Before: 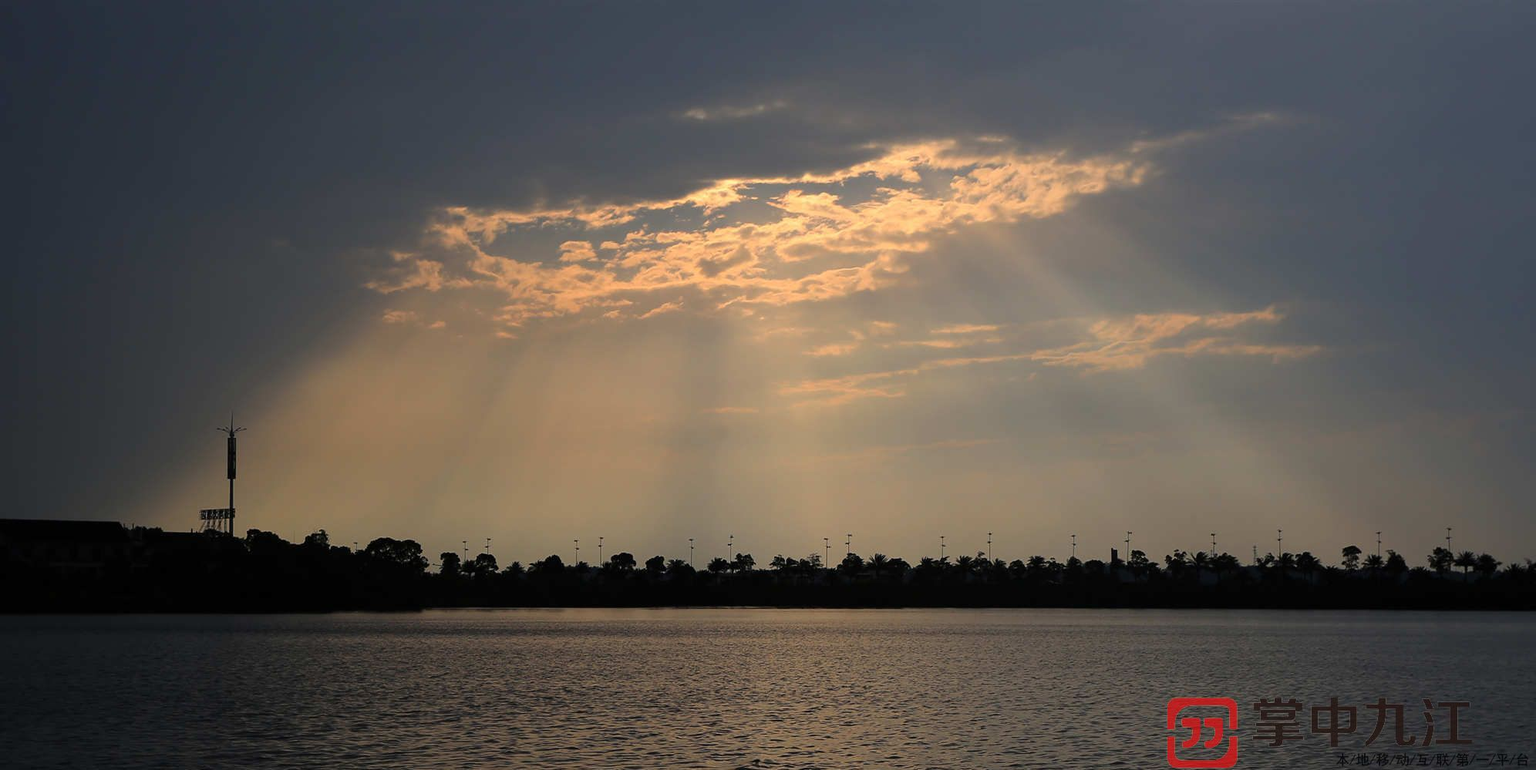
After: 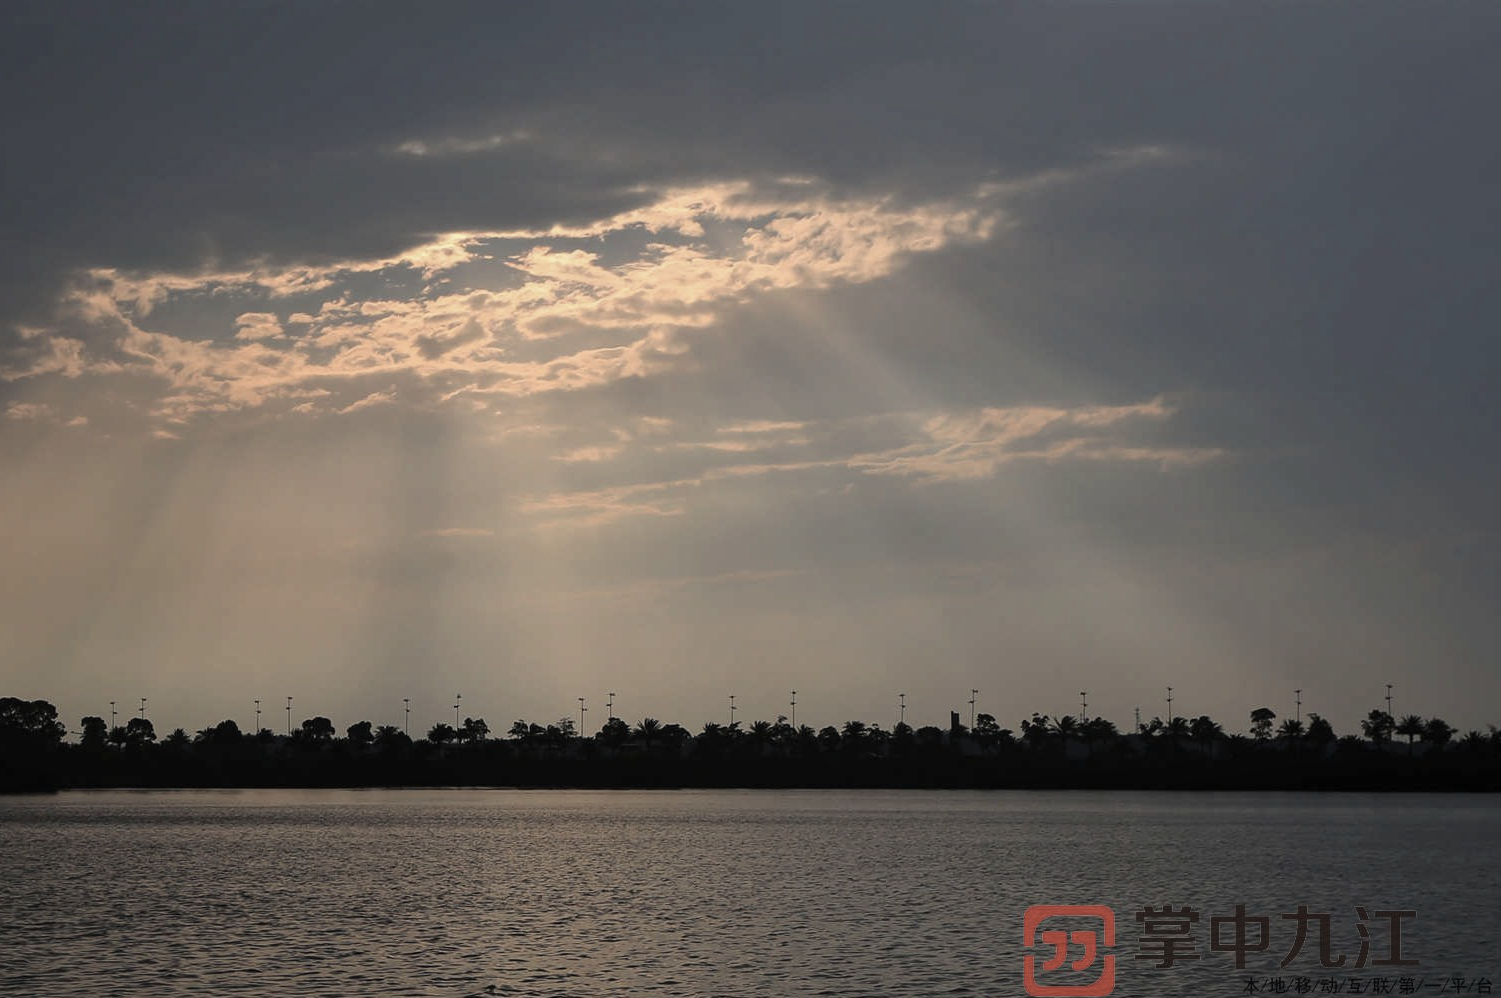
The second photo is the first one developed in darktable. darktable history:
crop and rotate: left 24.6%
contrast brightness saturation: contrast -0.05, saturation -0.41
local contrast: highlights 100%, shadows 100%, detail 120%, midtone range 0.2
